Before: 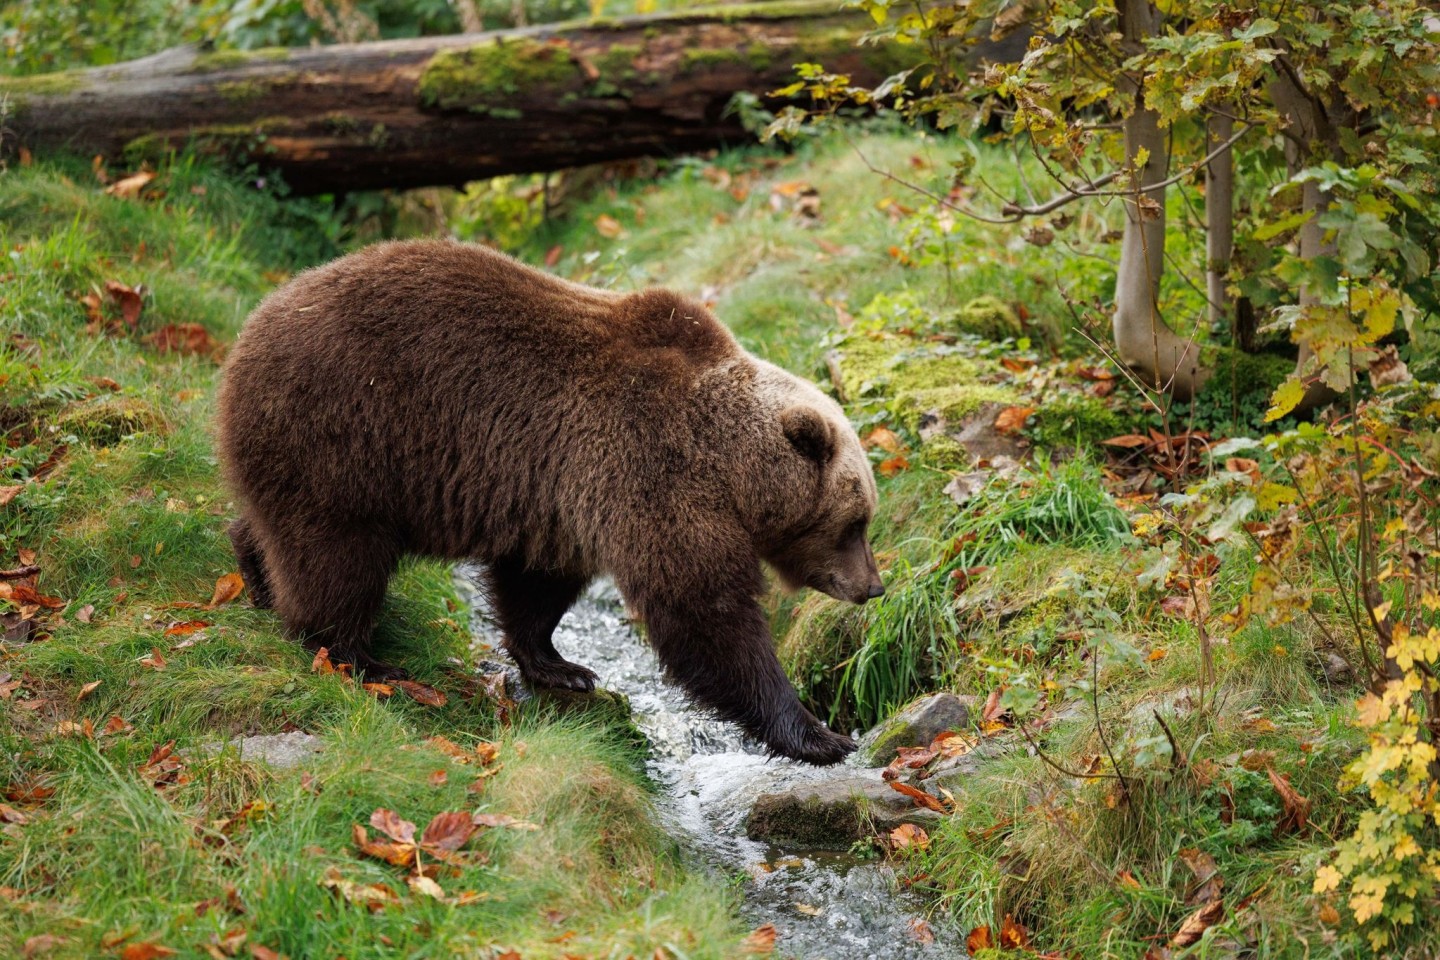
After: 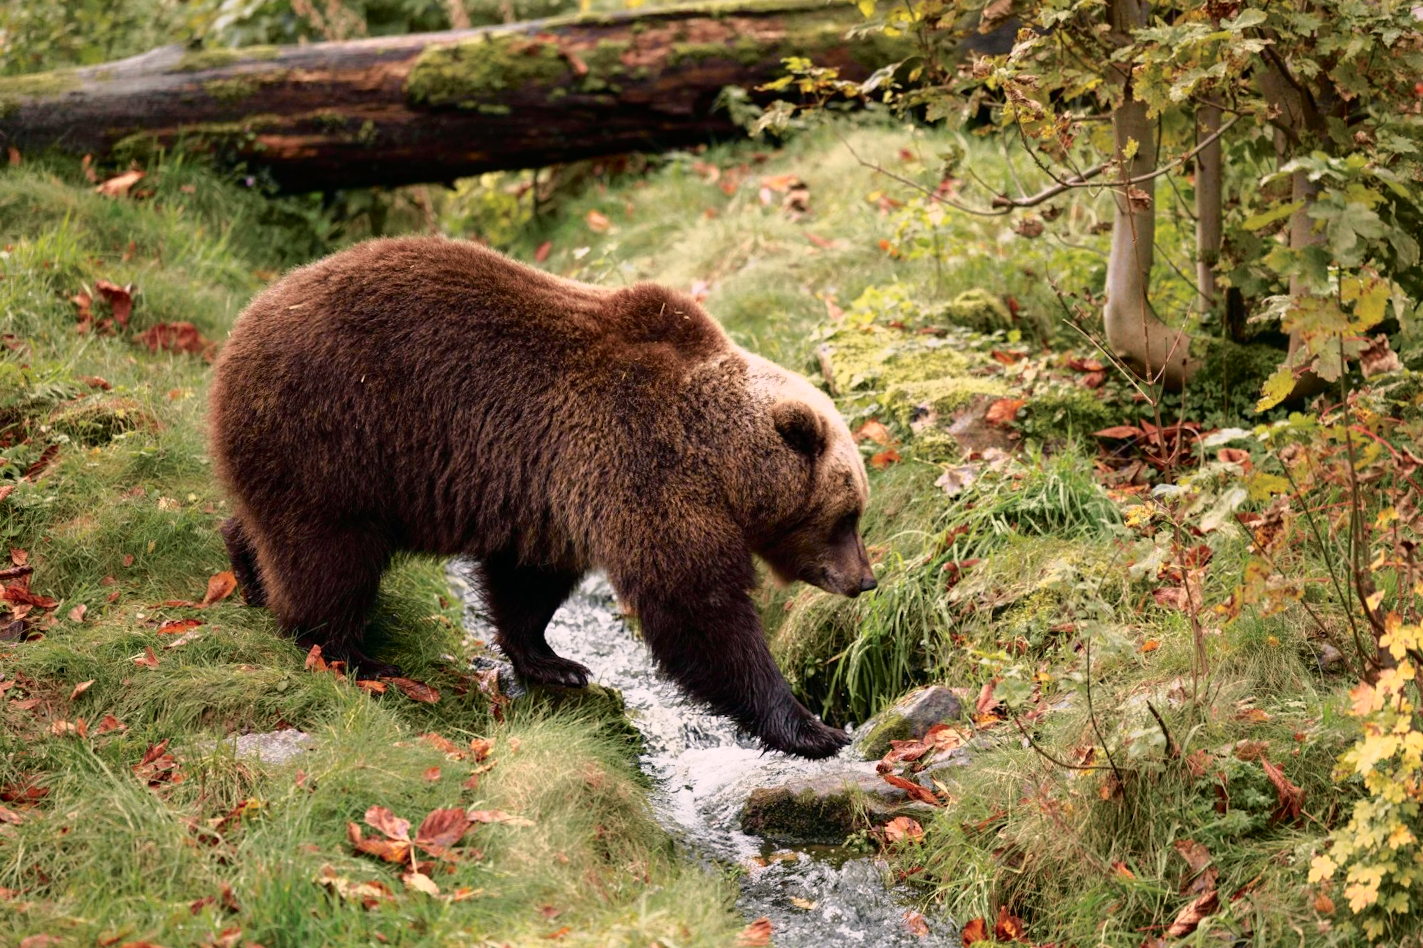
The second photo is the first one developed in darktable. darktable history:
tone curve: curves: ch0 [(0, 0) (0.105, 0.068) (0.195, 0.162) (0.283, 0.283) (0.384, 0.404) (0.485, 0.531) (0.638, 0.681) (0.795, 0.879) (1, 0.977)]; ch1 [(0, 0) (0.161, 0.092) (0.35, 0.33) (0.379, 0.401) (0.456, 0.469) (0.504, 0.5) (0.512, 0.514) (0.58, 0.597) (0.635, 0.646) (1, 1)]; ch2 [(0, 0) (0.371, 0.362) (0.437, 0.437) (0.5, 0.5) (0.53, 0.523) (0.56, 0.58) (0.622, 0.606) (1, 1)], color space Lab, independent channels, preserve colors none
color correction: highlights a* 7.34, highlights b* 4.37
rotate and perspective: rotation -0.45°, automatic cropping original format, crop left 0.008, crop right 0.992, crop top 0.012, crop bottom 0.988
